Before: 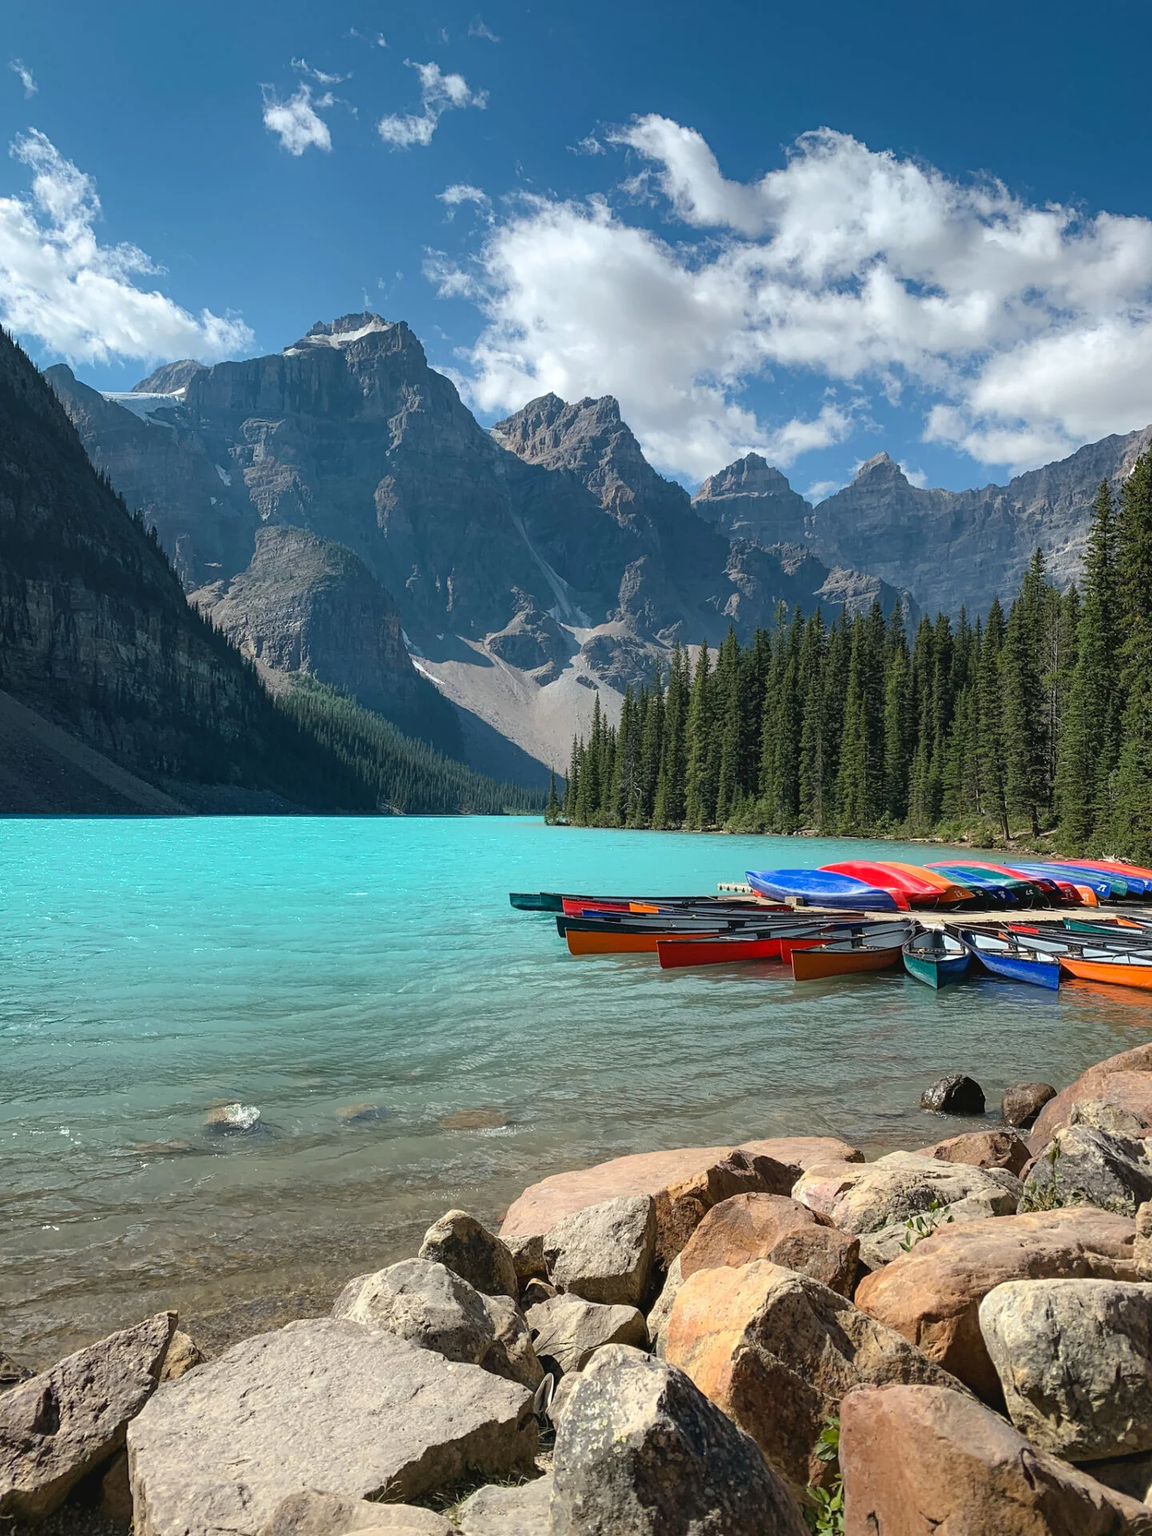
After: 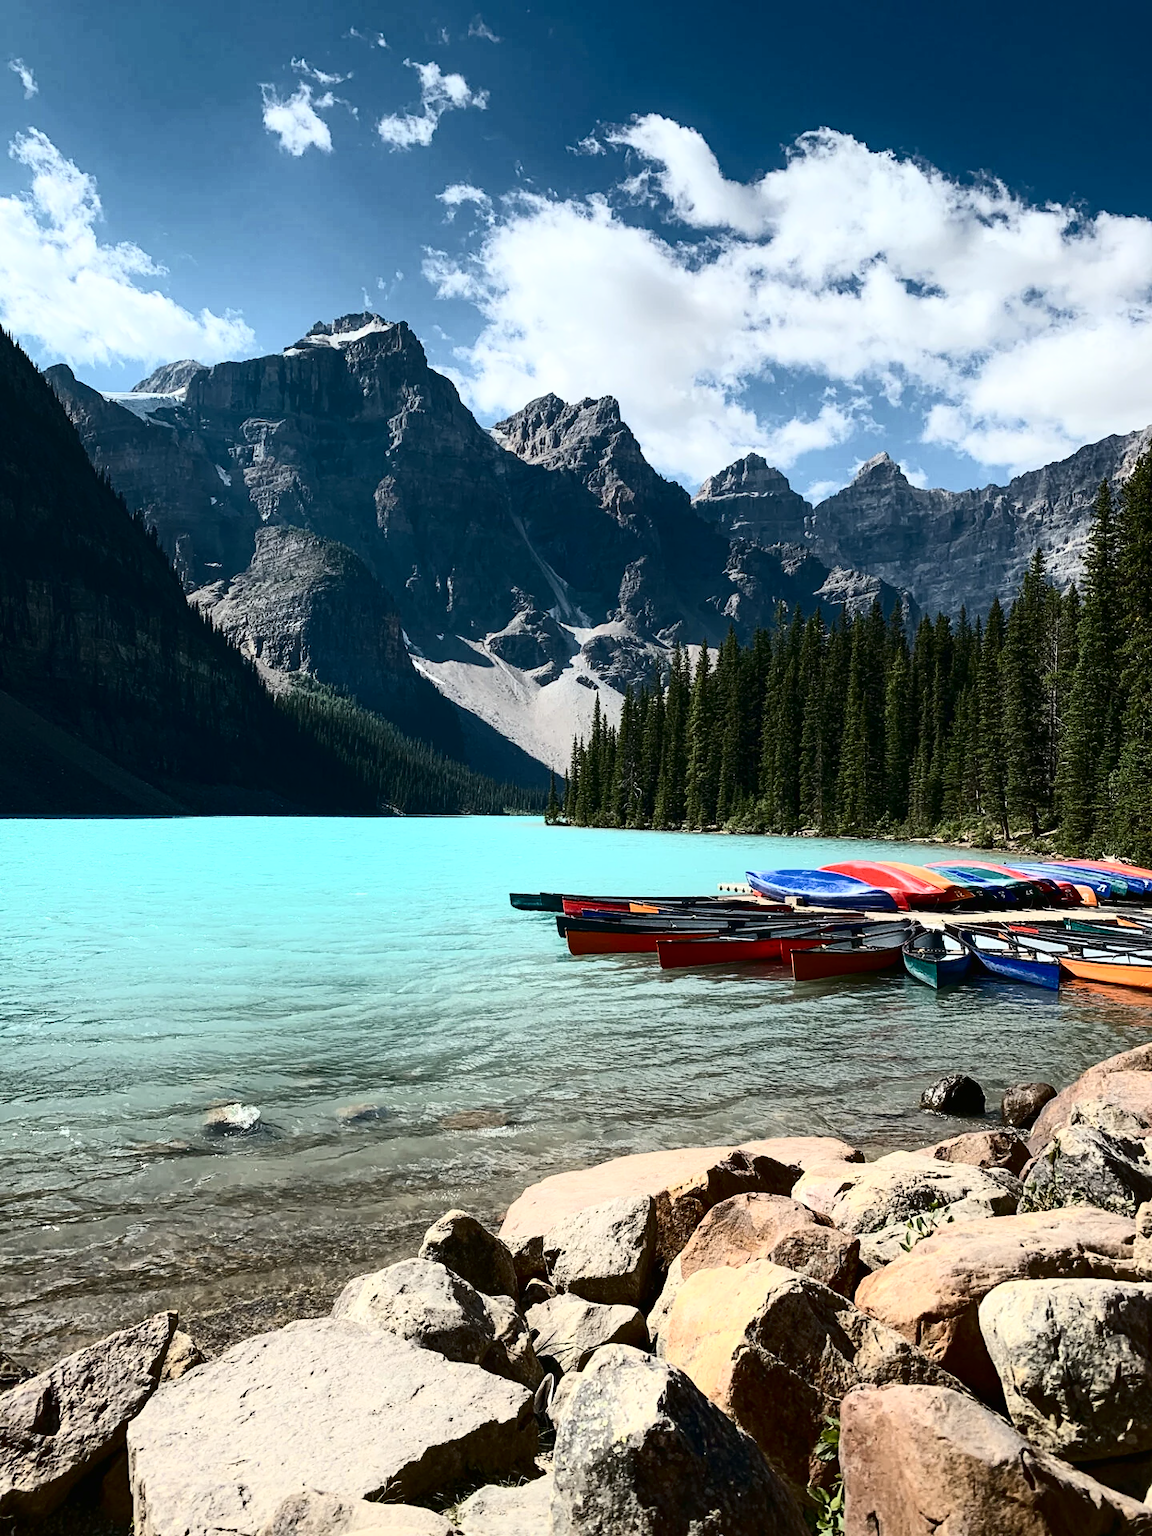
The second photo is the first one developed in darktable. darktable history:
tone equalizer: on, module defaults
contrast brightness saturation: contrast 0.5, saturation -0.1
